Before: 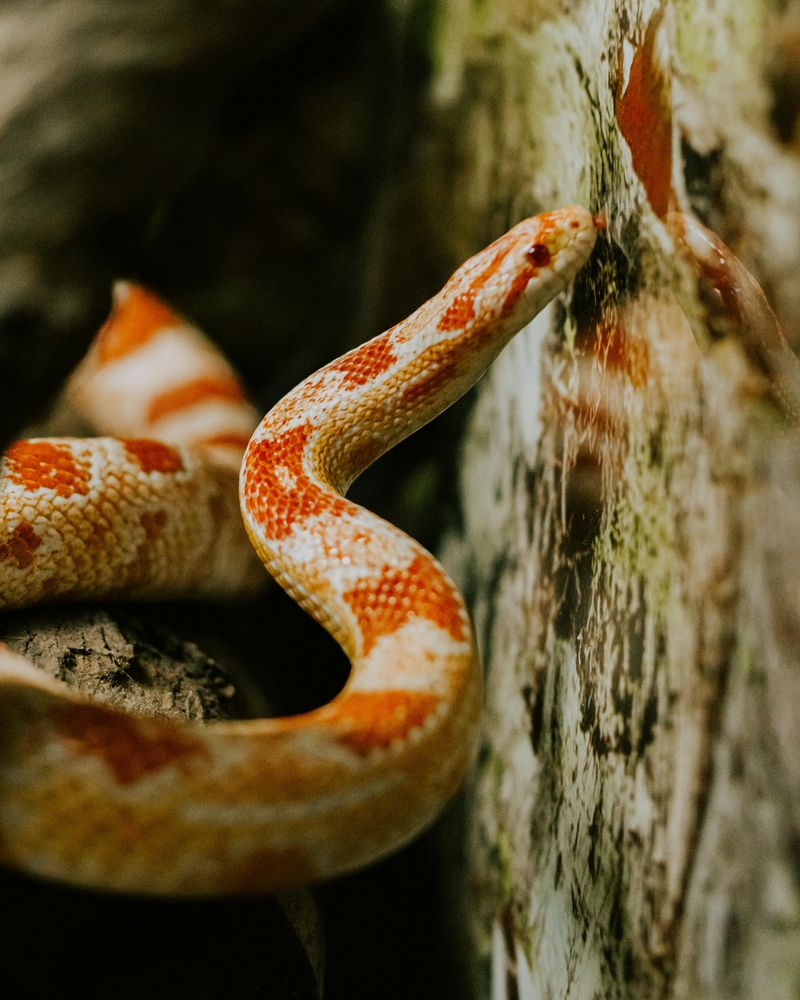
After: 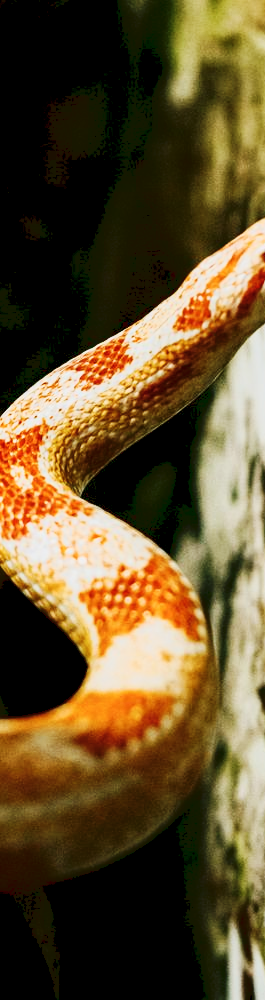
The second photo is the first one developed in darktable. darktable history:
base curve: curves: ch0 [(0, 0) (0.036, 0.025) (0.121, 0.166) (0.206, 0.329) (0.605, 0.79) (1, 1)], preserve colors none
contrast brightness saturation: contrast 0.058, brightness -0.014, saturation -0.225
tone curve: curves: ch0 [(0, 0) (0.003, 0.045) (0.011, 0.051) (0.025, 0.057) (0.044, 0.074) (0.069, 0.096) (0.1, 0.125) (0.136, 0.16) (0.177, 0.201) (0.224, 0.242) (0.277, 0.299) (0.335, 0.362) (0.399, 0.432) (0.468, 0.512) (0.543, 0.601) (0.623, 0.691) (0.709, 0.786) (0.801, 0.876) (0.898, 0.927) (1, 1)]
crop: left 33.086%, right 33.776%
exposure: black level correction 0.005, exposure 0.005 EV, compensate highlight preservation false
